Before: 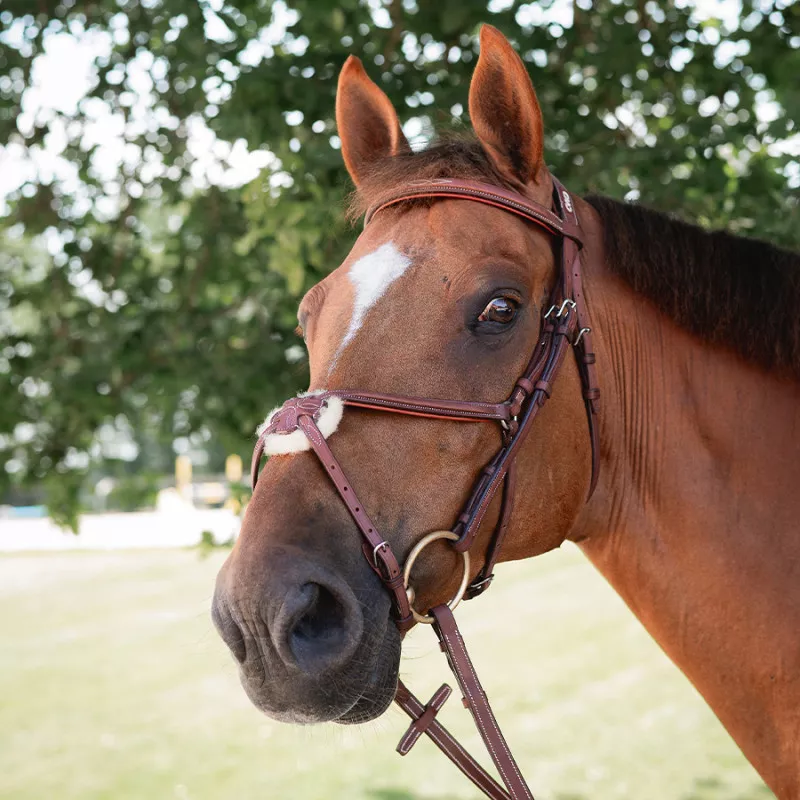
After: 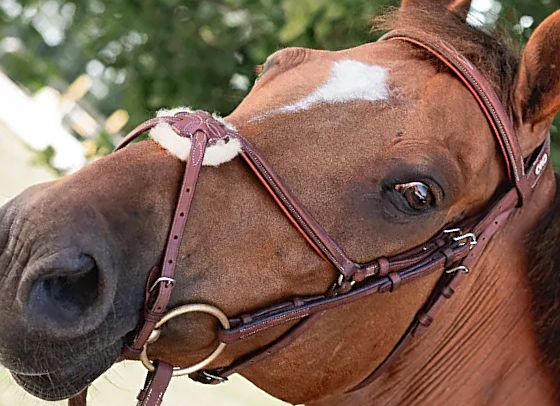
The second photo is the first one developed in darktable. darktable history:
sharpen: on, module defaults
local contrast: mode bilateral grid, contrast 15, coarseness 35, detail 105%, midtone range 0.2
shadows and highlights: white point adjustment 0.107, highlights -70.5, soften with gaussian
crop and rotate: angle -44.36°, top 16.594%, right 0.963%, bottom 11.601%
